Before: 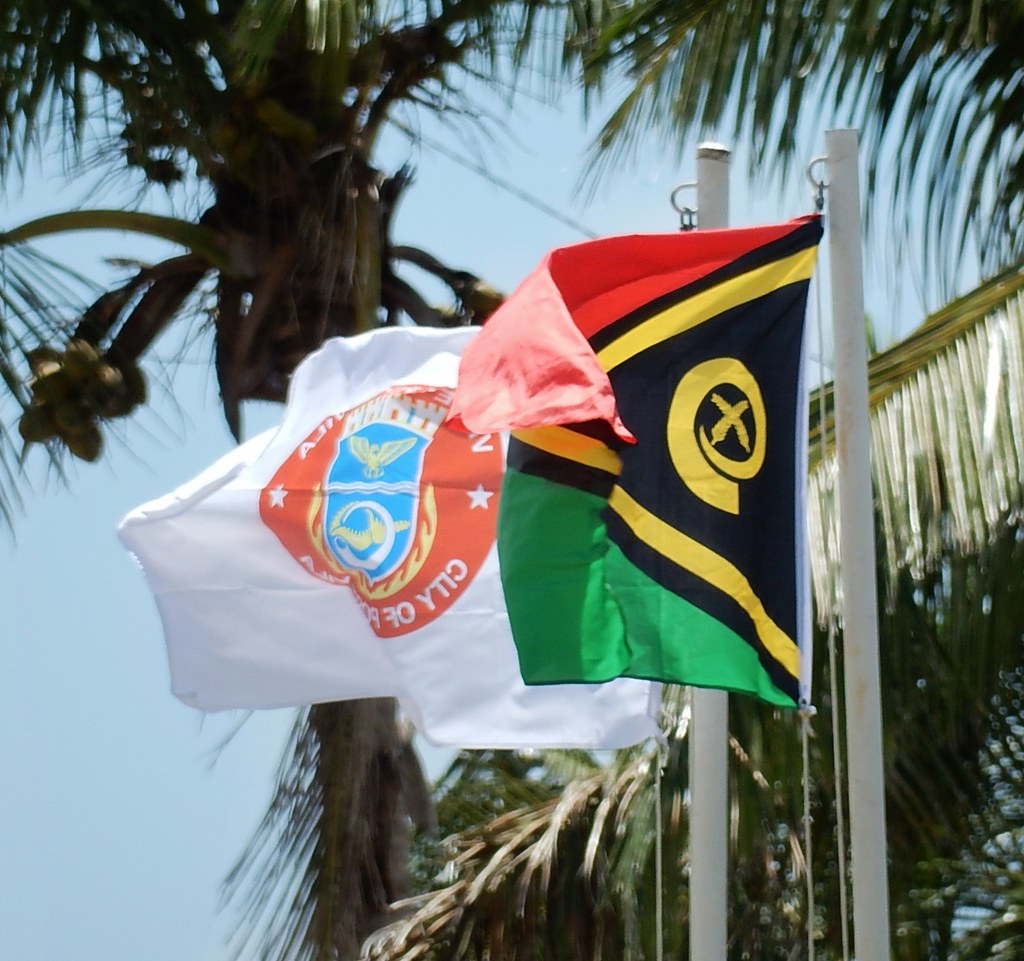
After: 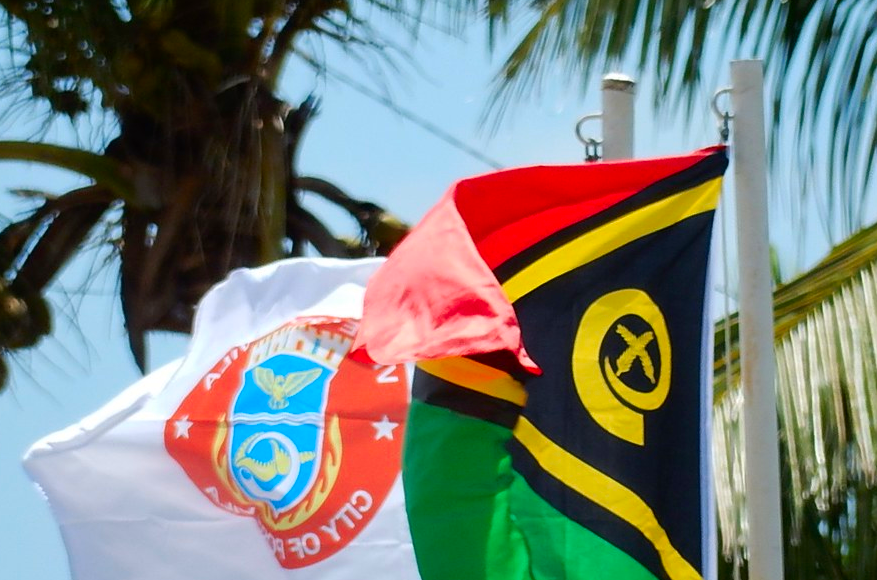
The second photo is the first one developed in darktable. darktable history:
crop and rotate: left 9.345%, top 7.22%, right 4.982%, bottom 32.331%
contrast brightness saturation: brightness -0.02, saturation 0.35
